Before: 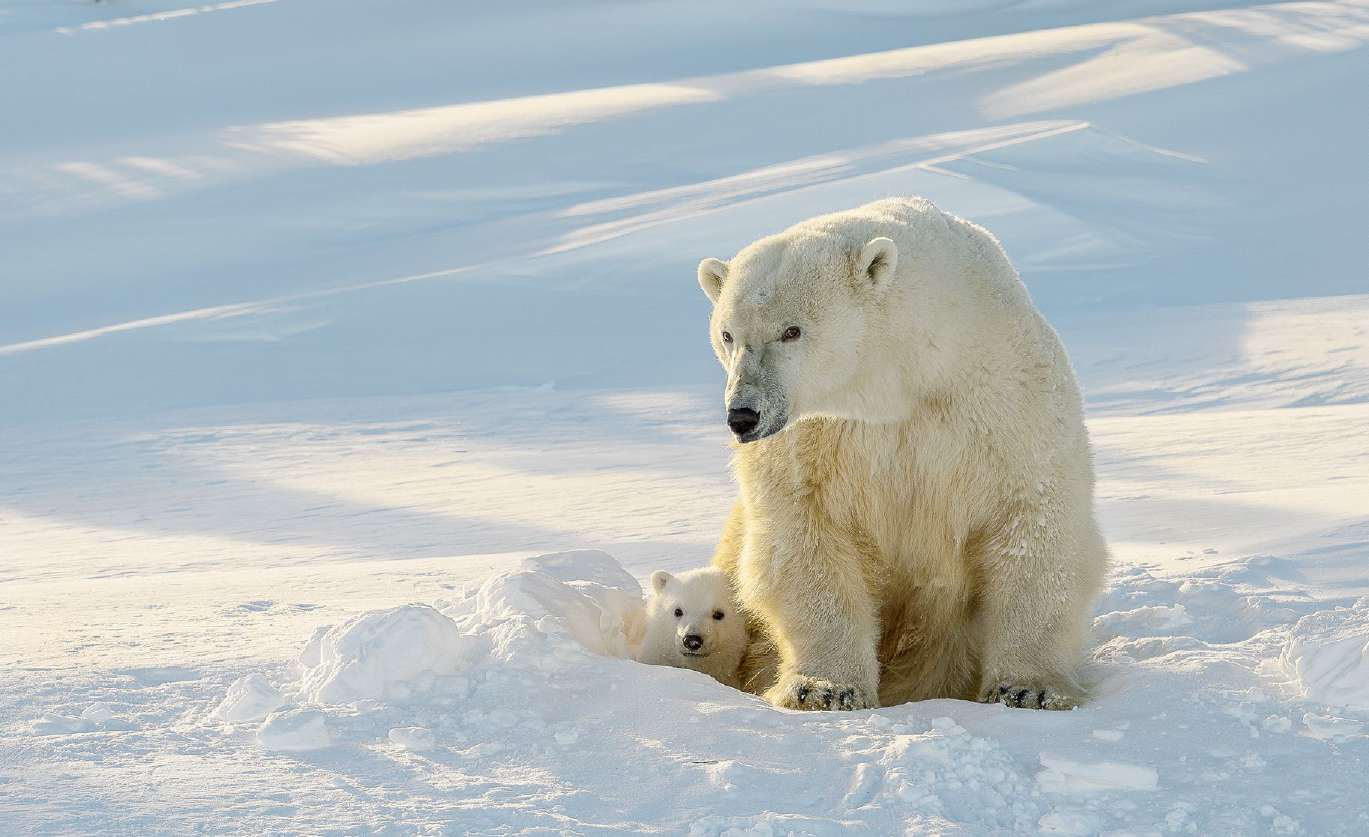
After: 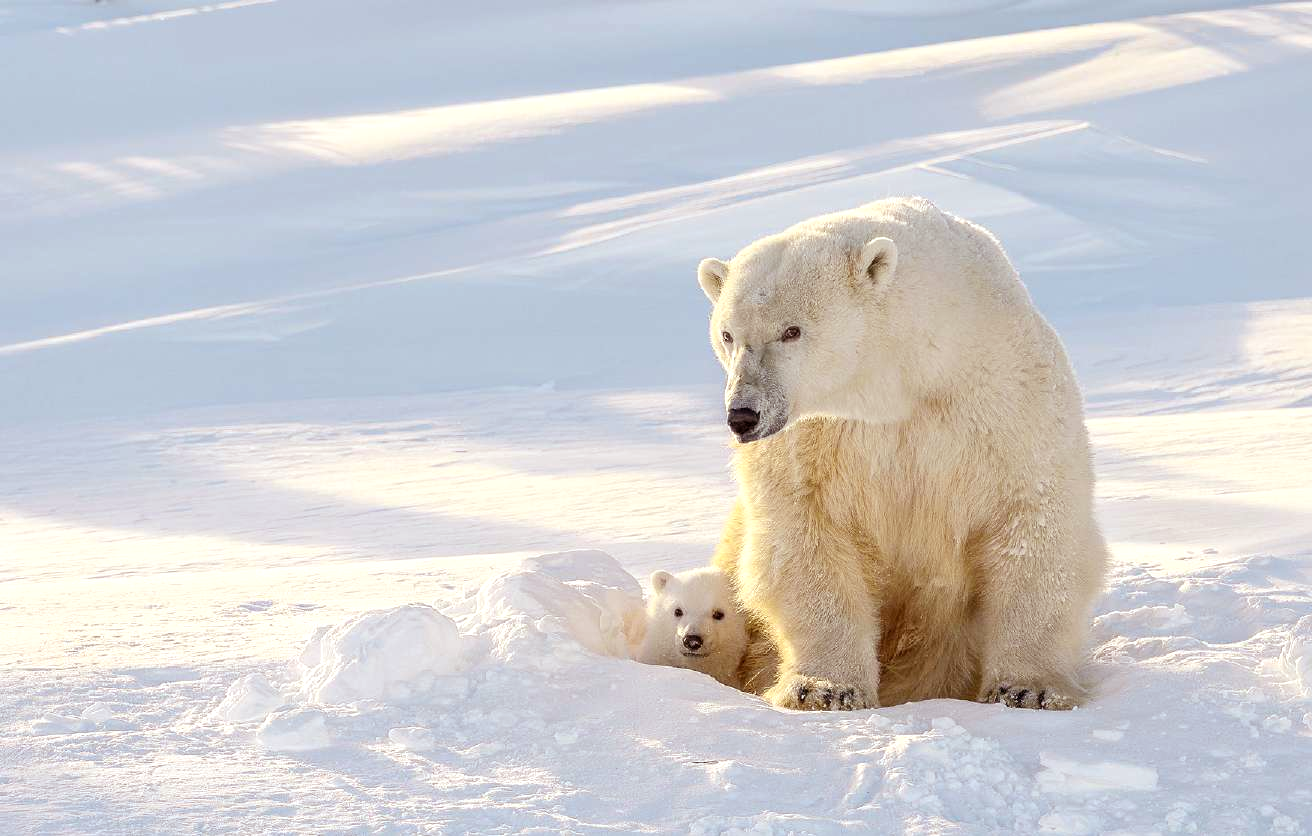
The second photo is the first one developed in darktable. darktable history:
rgb levels: mode RGB, independent channels, levels [[0, 0.474, 1], [0, 0.5, 1], [0, 0.5, 1]]
exposure: exposure 0.3 EV, compensate highlight preservation false
crop: right 4.126%, bottom 0.031%
